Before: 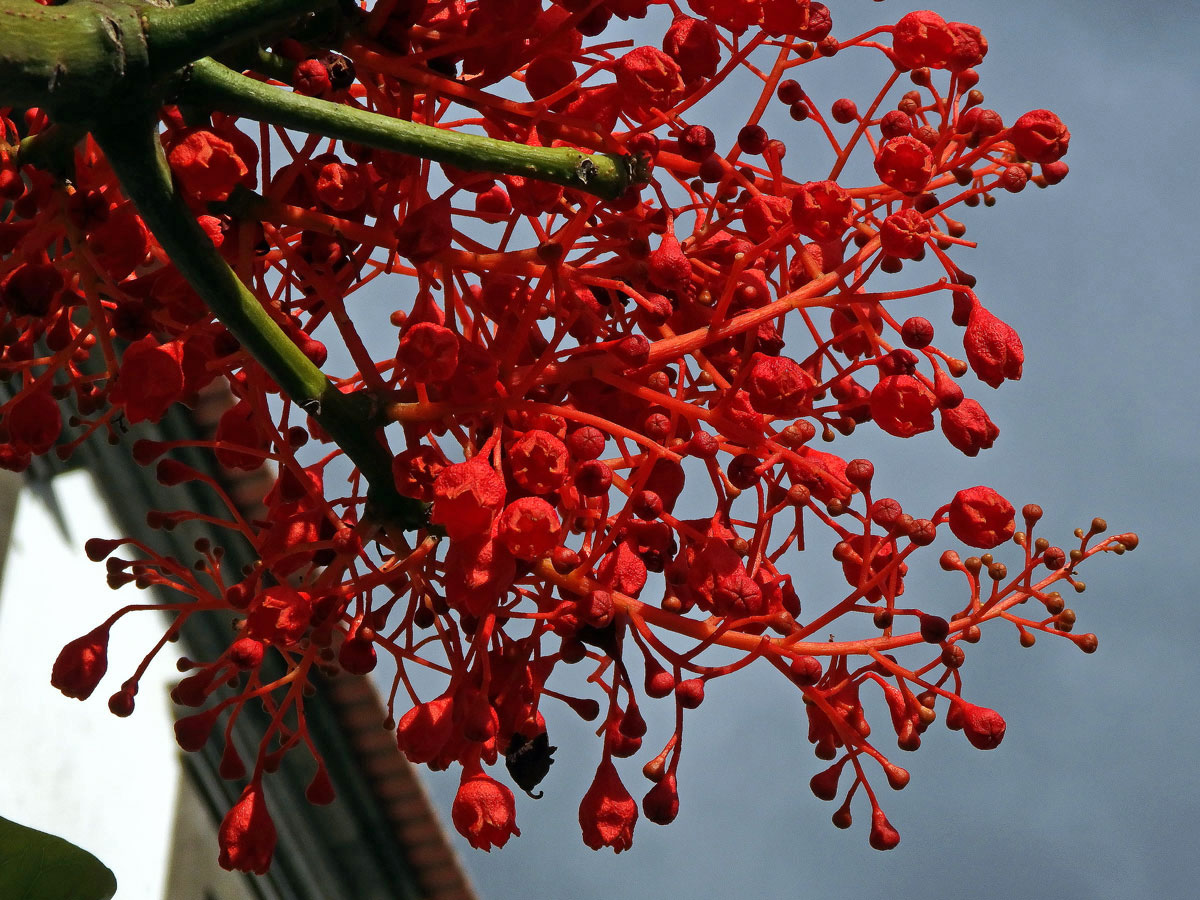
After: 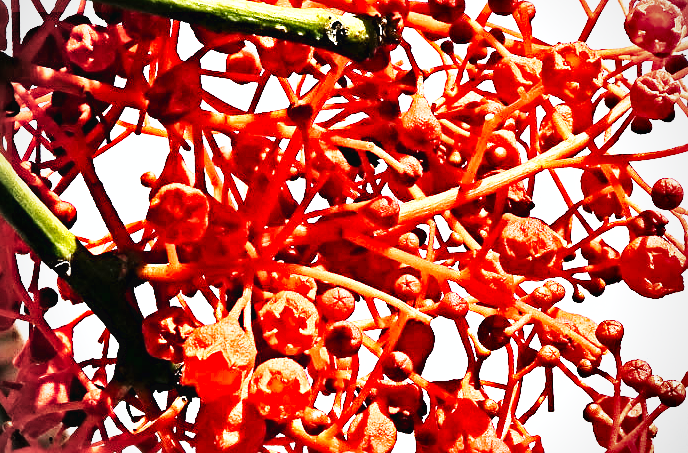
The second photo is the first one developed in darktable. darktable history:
tone equalizer: -8 EV -0.777 EV, -7 EV -0.722 EV, -6 EV -0.565 EV, -5 EV -0.408 EV, -3 EV 0.395 EV, -2 EV 0.6 EV, -1 EV 0.674 EV, +0 EV 0.771 EV, edges refinement/feathering 500, mask exposure compensation -1.57 EV, preserve details no
shadows and highlights: radius 109.55, shadows 44.65, highlights -66.88, low approximation 0.01, soften with gaussian
sharpen: radius 4.912
crop: left 20.85%, top 15.505%, right 21.77%, bottom 34.158%
haze removal: compatibility mode true, adaptive false
vignetting: fall-off radius 45.12%, brightness -0.273
exposure: black level correction 0, exposure 1.173 EV, compensate exposure bias true, compensate highlight preservation false
base curve: curves: ch0 [(0, 0.003) (0.001, 0.002) (0.006, 0.004) (0.02, 0.022) (0.048, 0.086) (0.094, 0.234) (0.162, 0.431) (0.258, 0.629) (0.385, 0.8) (0.548, 0.918) (0.751, 0.988) (1, 1)], preserve colors none
